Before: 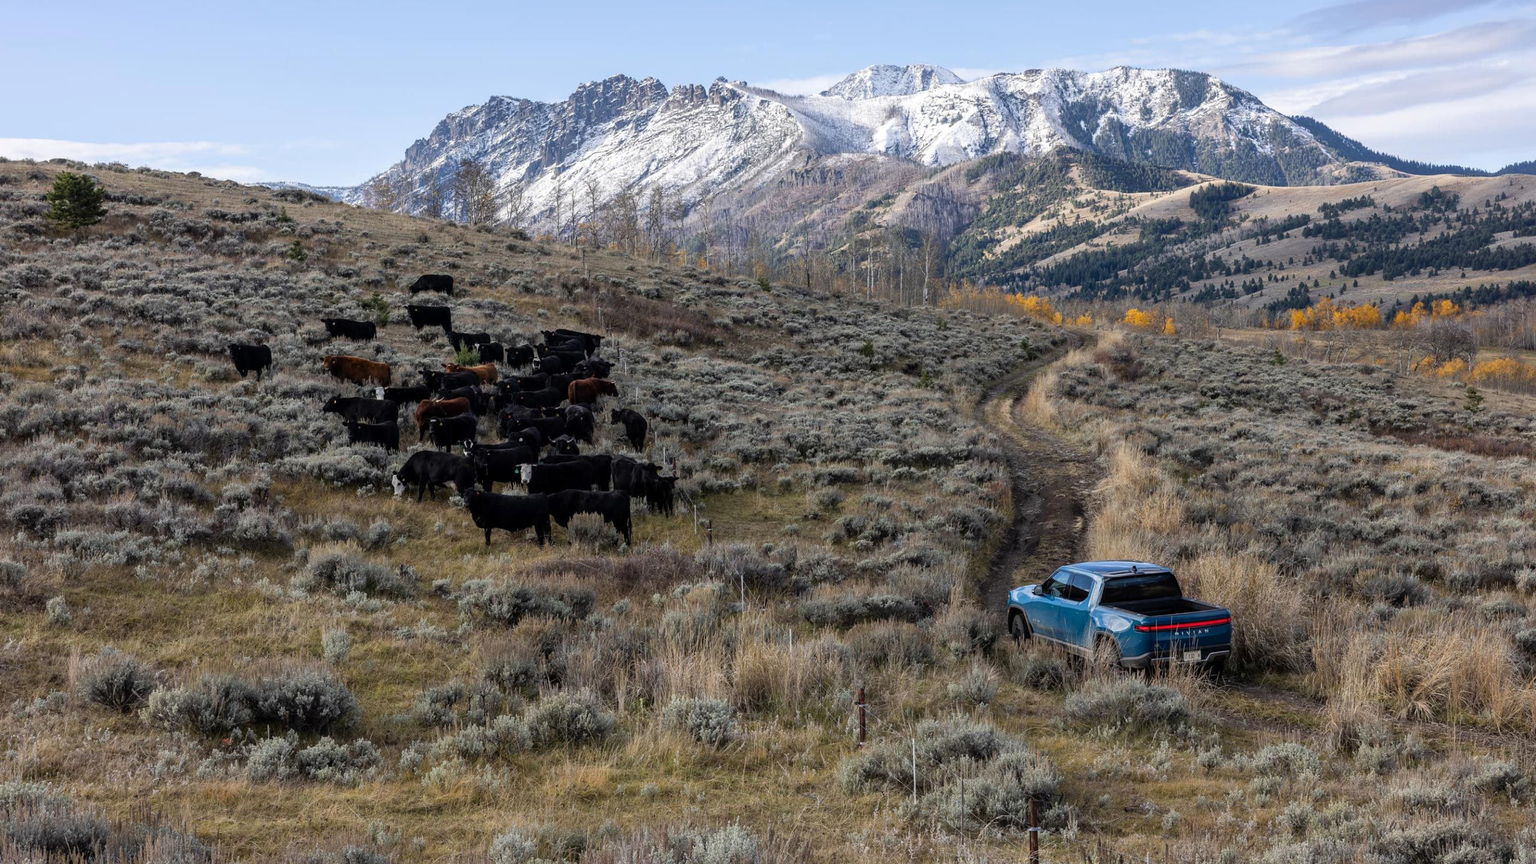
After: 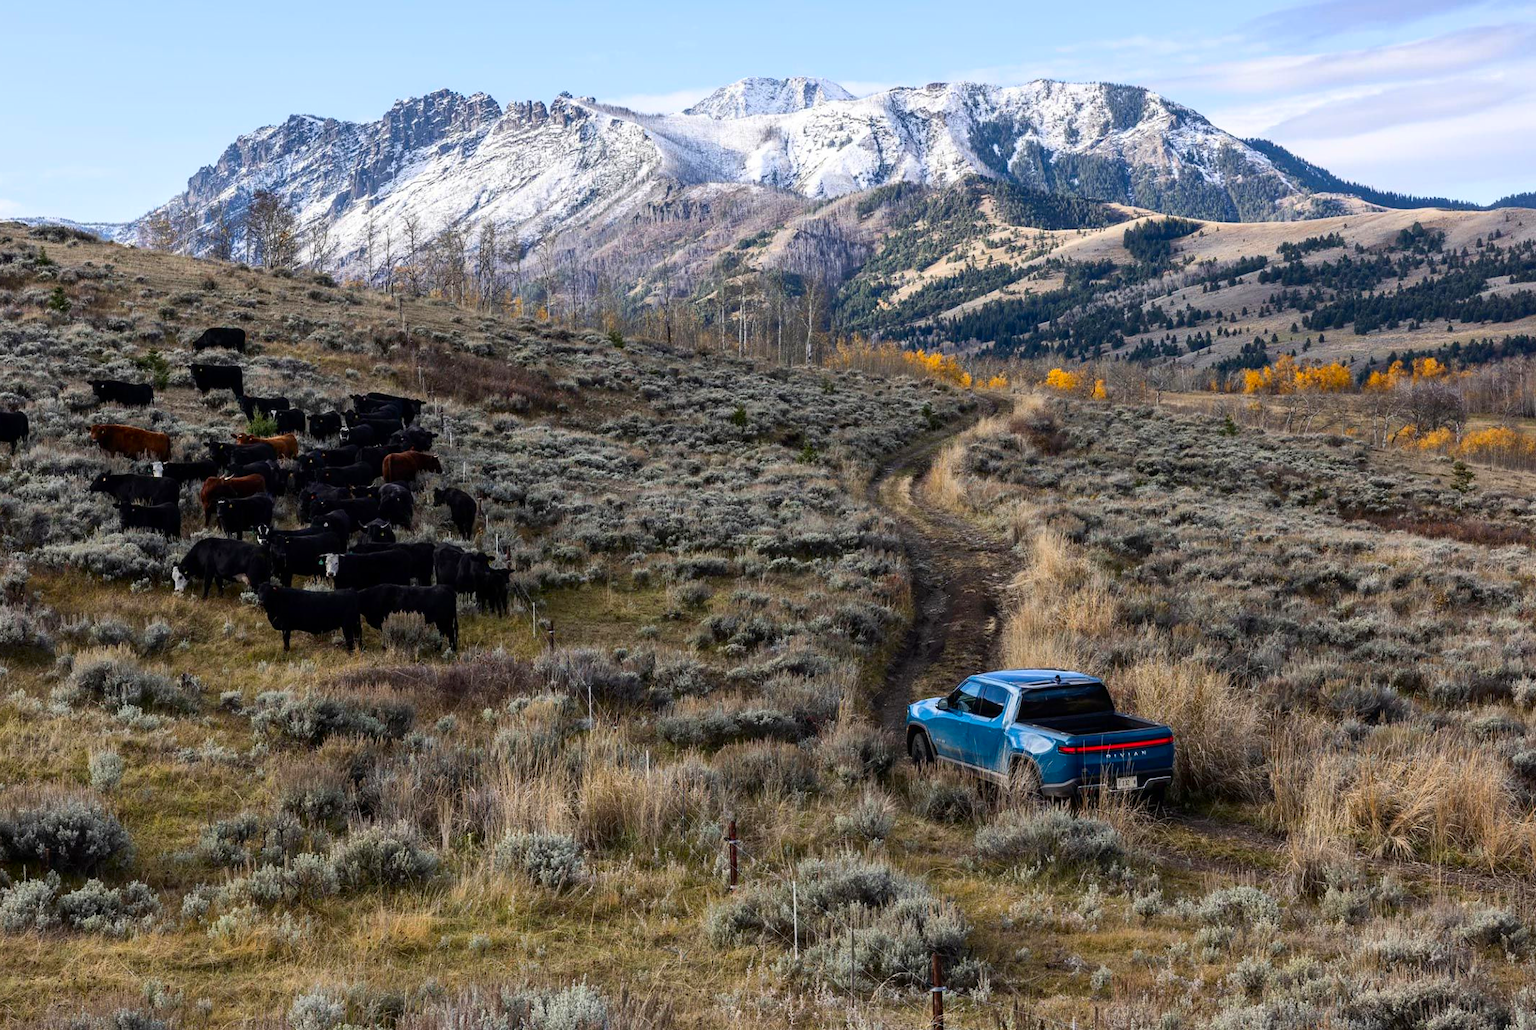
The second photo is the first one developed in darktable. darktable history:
contrast brightness saturation: contrast 0.18, saturation 0.3
crop: left 16.145%
